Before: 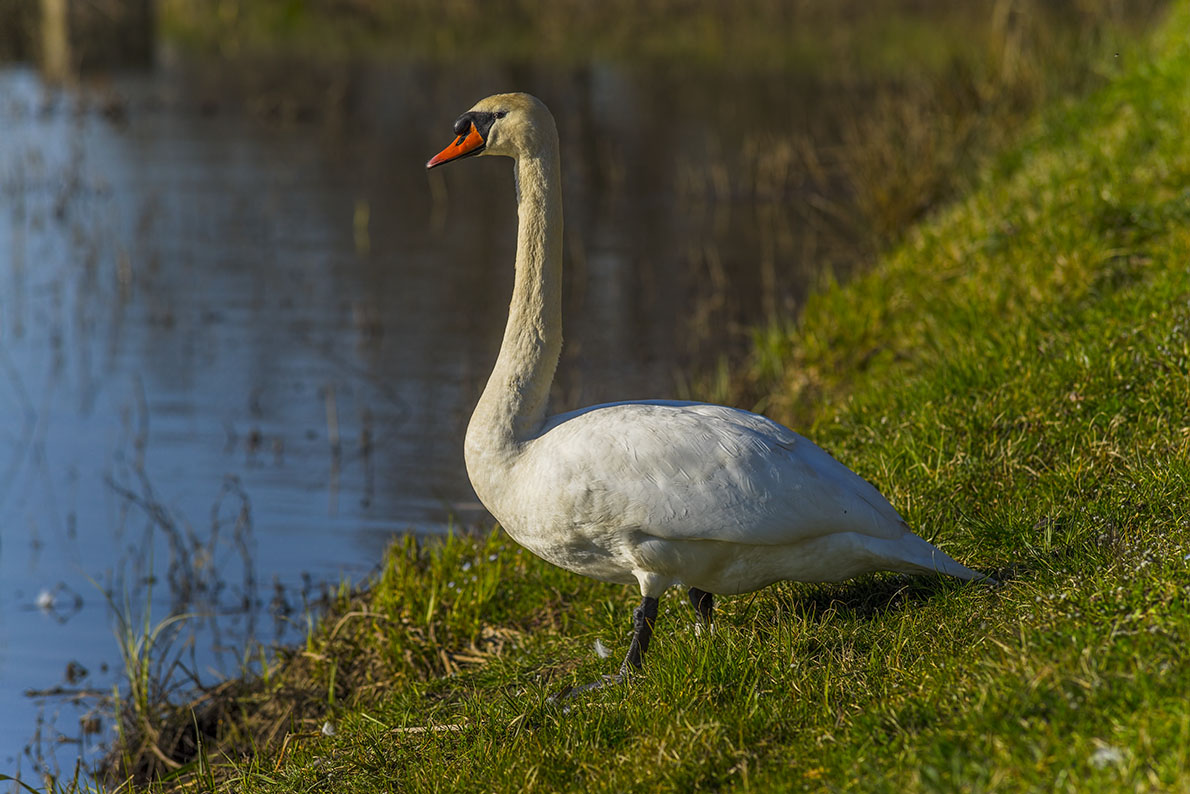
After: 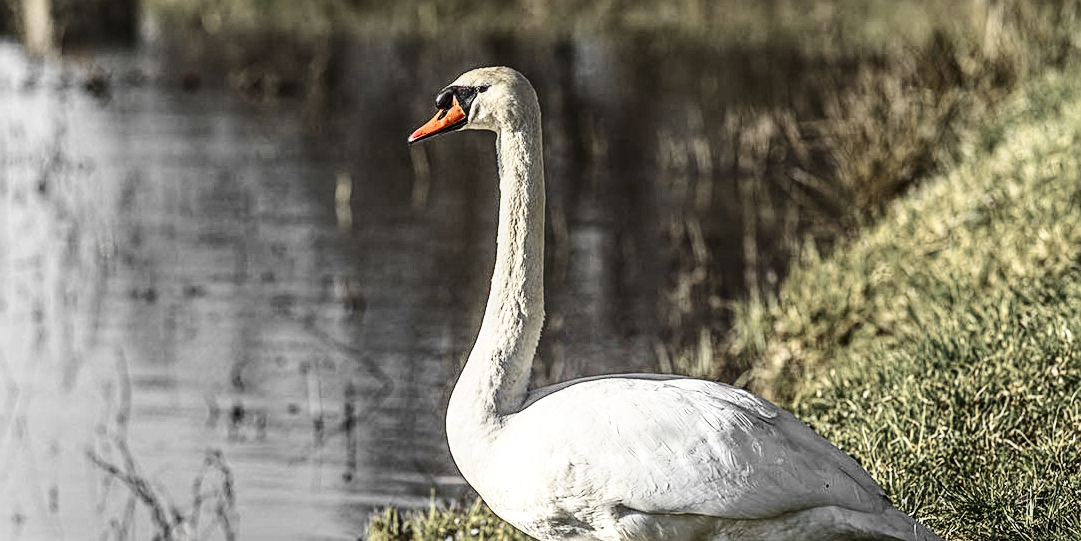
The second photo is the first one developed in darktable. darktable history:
crop: left 1.558%, top 3.376%, right 7.58%, bottom 28.475%
contrast brightness saturation: contrast 0.277
color zones: curves: ch1 [(0, 0.831) (0.08, 0.771) (0.157, 0.268) (0.241, 0.207) (0.562, -0.005) (0.714, -0.013) (0.876, 0.01) (1, 0.831)]
local contrast: on, module defaults
exposure: exposure 0.488 EV, compensate highlight preservation false
sharpen: radius 2.195, amount 0.38, threshold 0.008
base curve: curves: ch0 [(0, 0) (0.028, 0.03) (0.121, 0.232) (0.46, 0.748) (0.859, 0.968) (1, 1)], preserve colors none
